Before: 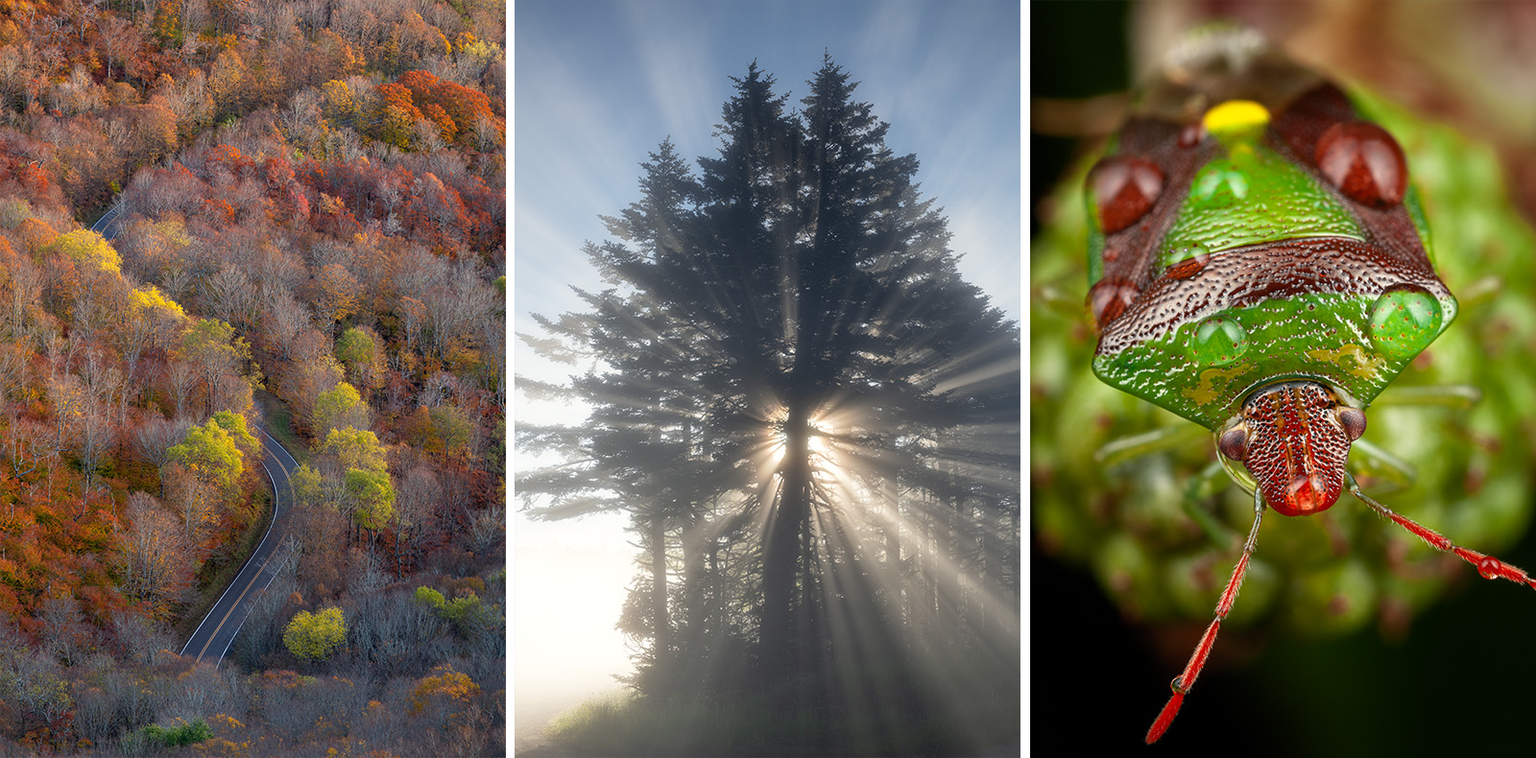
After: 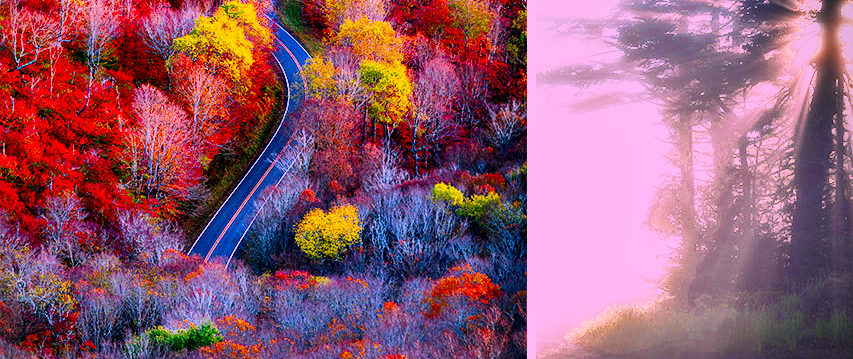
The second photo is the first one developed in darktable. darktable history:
local contrast: mode bilateral grid, contrast 19, coarseness 50, detail 128%, midtone range 0.2
base curve: curves: ch0 [(0, 0) (0.007, 0.004) (0.027, 0.03) (0.046, 0.07) (0.207, 0.54) (0.442, 0.872) (0.673, 0.972) (1, 1)], preserve colors none
crop and rotate: top 54.336%, right 46.669%, bottom 0.18%
color zones: curves: ch0 [(0.11, 0.396) (0.195, 0.36) (0.25, 0.5) (0.303, 0.412) (0.357, 0.544) (0.75, 0.5) (0.967, 0.328)]; ch1 [(0, 0.468) (0.112, 0.512) (0.202, 0.6) (0.25, 0.5) (0.307, 0.352) (0.357, 0.544) (0.75, 0.5) (0.963, 0.524)]
color correction: highlights a* 19.48, highlights b* -11.49, saturation 1.65
contrast brightness saturation: contrast 0.04, saturation 0.069
contrast equalizer: octaves 7, y [[0.6 ×6], [0.55 ×6], [0 ×6], [0 ×6], [0 ×6]]
vignetting: fall-off radius 61.21%, dithering 8-bit output
